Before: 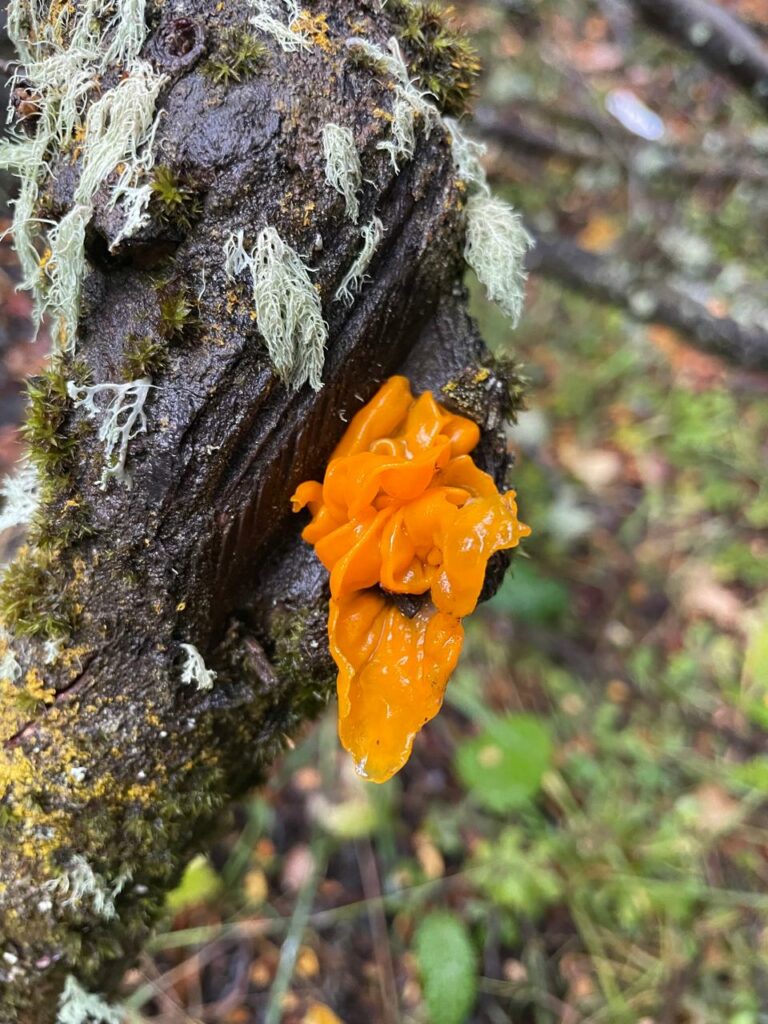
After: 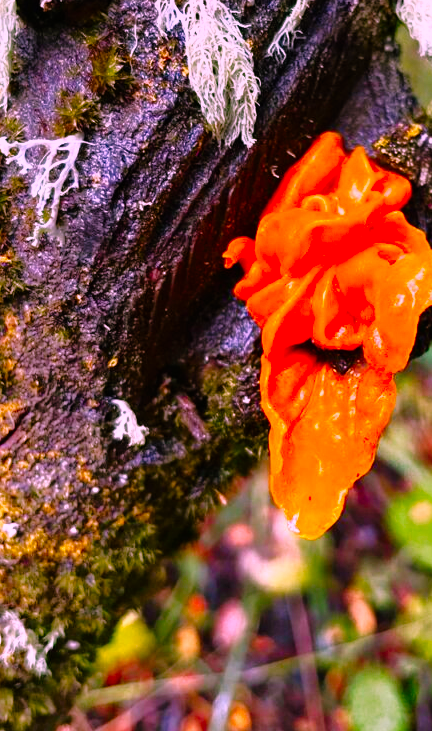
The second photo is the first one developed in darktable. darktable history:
tone equalizer: -7 EV -0.63 EV, -6 EV 1 EV, -5 EV -0.45 EV, -4 EV 0.43 EV, -3 EV 0.41 EV, -2 EV 0.15 EV, -1 EV -0.15 EV, +0 EV -0.39 EV, smoothing diameter 25%, edges refinement/feathering 10, preserve details guided filter
tone curve: curves: ch0 [(0, 0) (0.003, 0.003) (0.011, 0.005) (0.025, 0.008) (0.044, 0.012) (0.069, 0.02) (0.1, 0.031) (0.136, 0.047) (0.177, 0.088) (0.224, 0.141) (0.277, 0.222) (0.335, 0.32) (0.399, 0.422) (0.468, 0.523) (0.543, 0.623) (0.623, 0.716) (0.709, 0.796) (0.801, 0.878) (0.898, 0.957) (1, 1)], preserve colors none
crop: left 8.966%, top 23.852%, right 34.699%, bottom 4.703%
color correction: highlights a* 19.5, highlights b* -11.53, saturation 1.69
